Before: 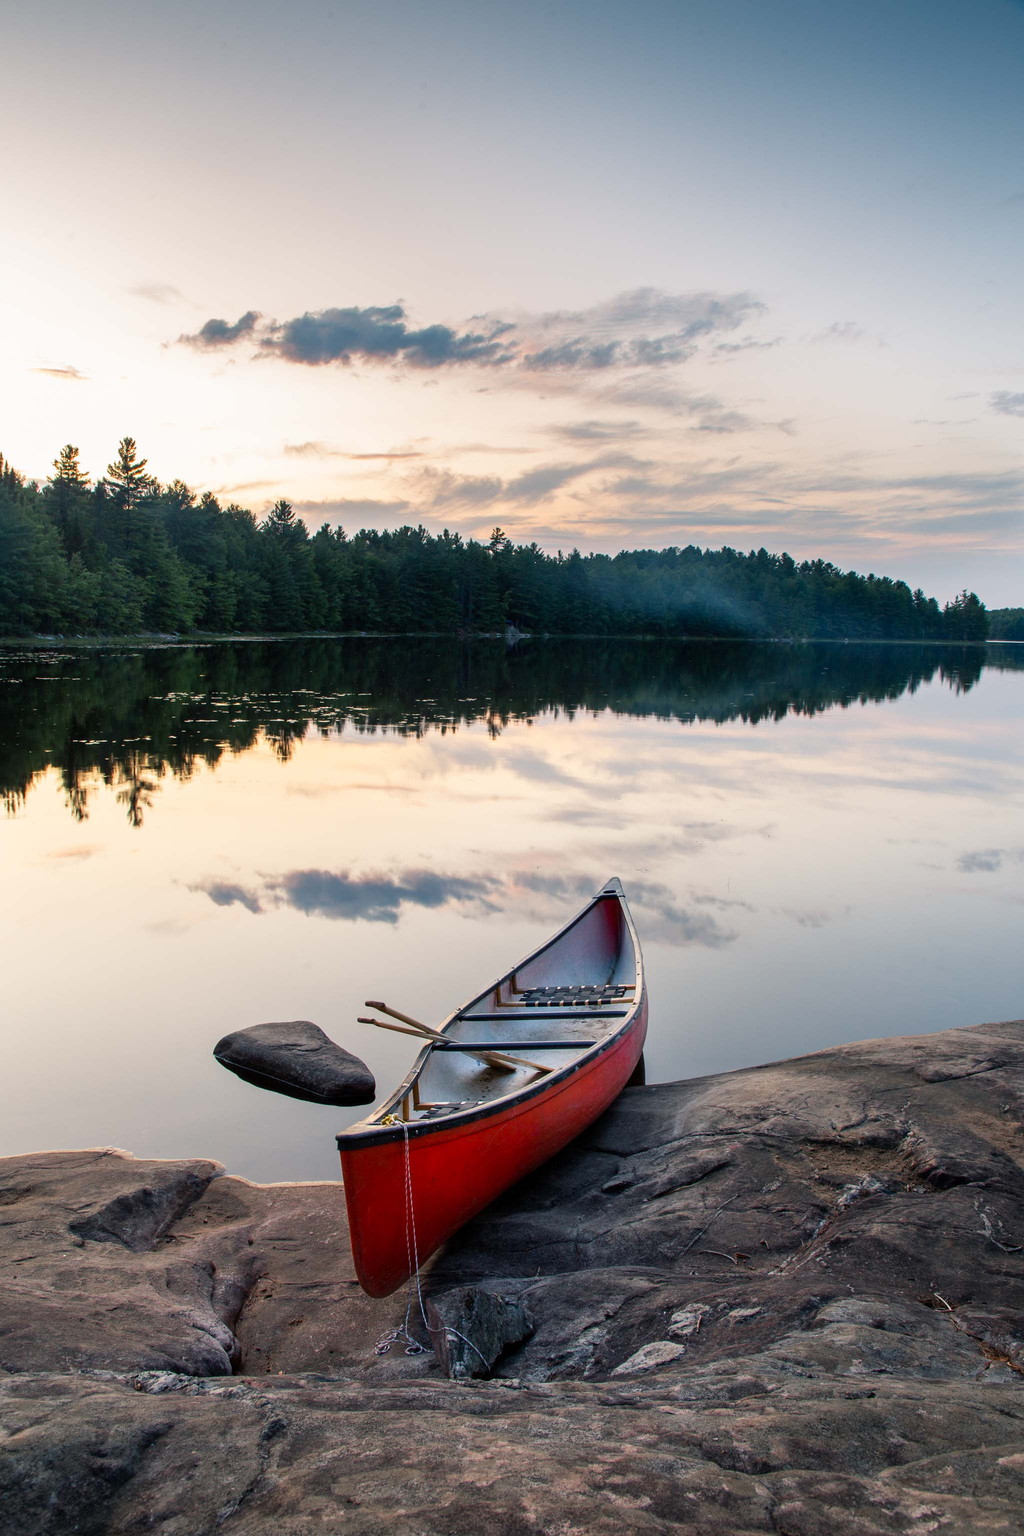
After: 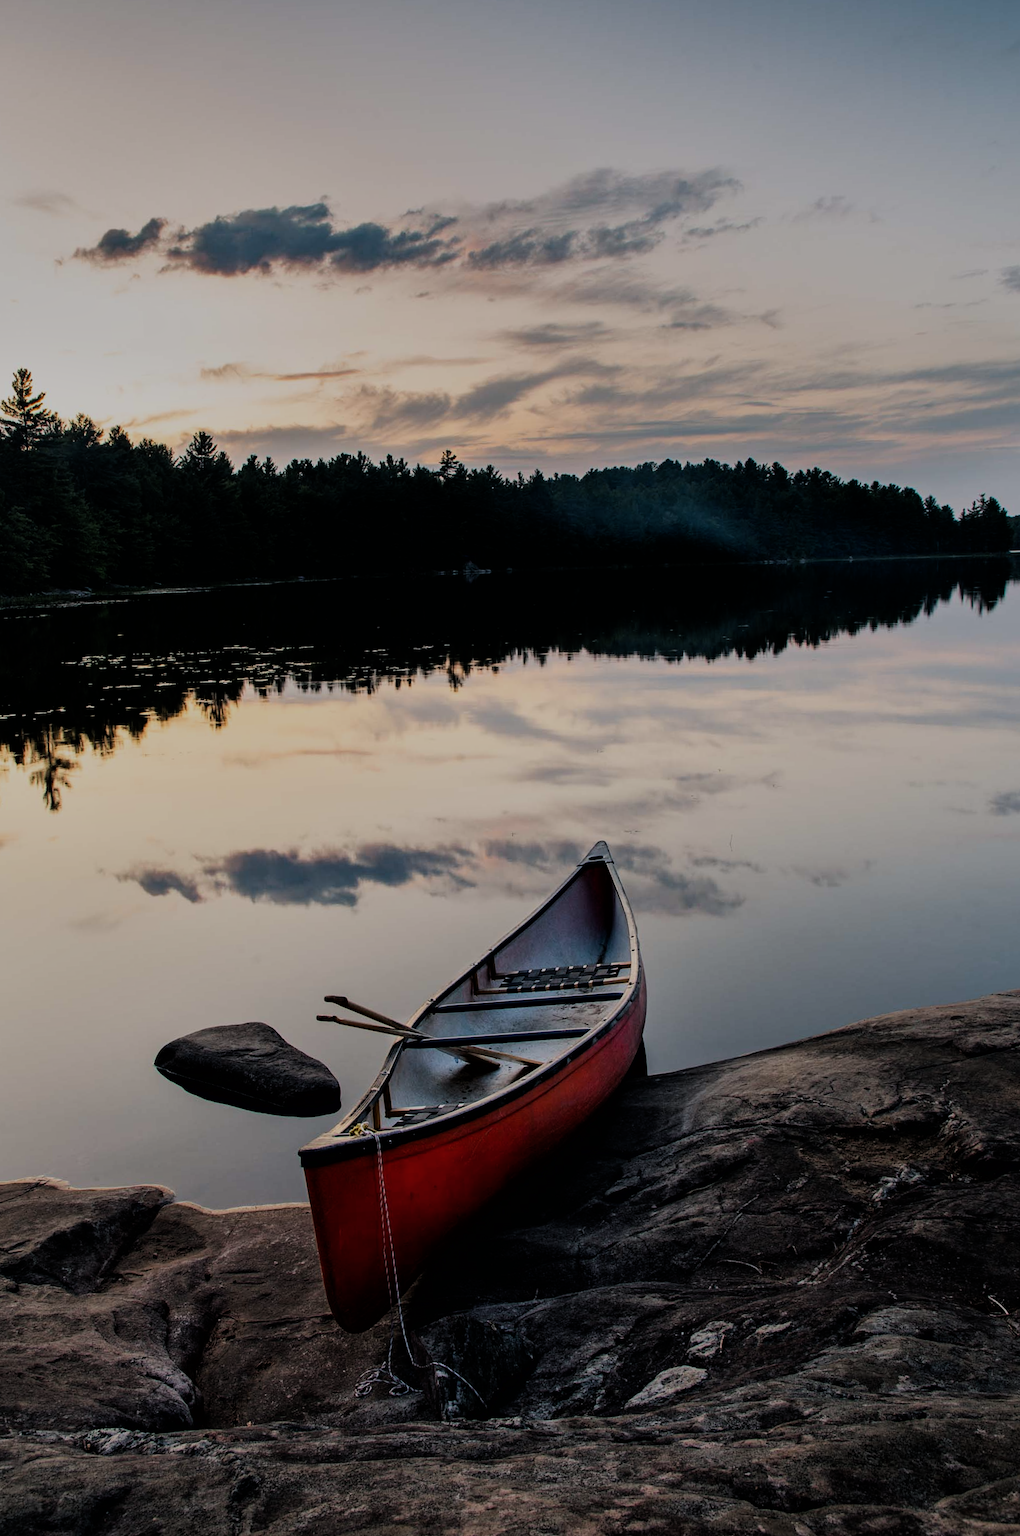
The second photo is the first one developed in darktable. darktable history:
crop and rotate: angle 2.86°, left 6.044%, top 5.681%
shadows and highlights: shadows 12.24, white point adjustment 1.26, soften with gaussian
haze removal: adaptive false
filmic rgb: black relative exposure -7.5 EV, white relative exposure 4.99 EV, hardness 3.34, contrast 1.301, color science v6 (2022)
exposure: exposure -0.967 EV, compensate exposure bias true, compensate highlight preservation false
